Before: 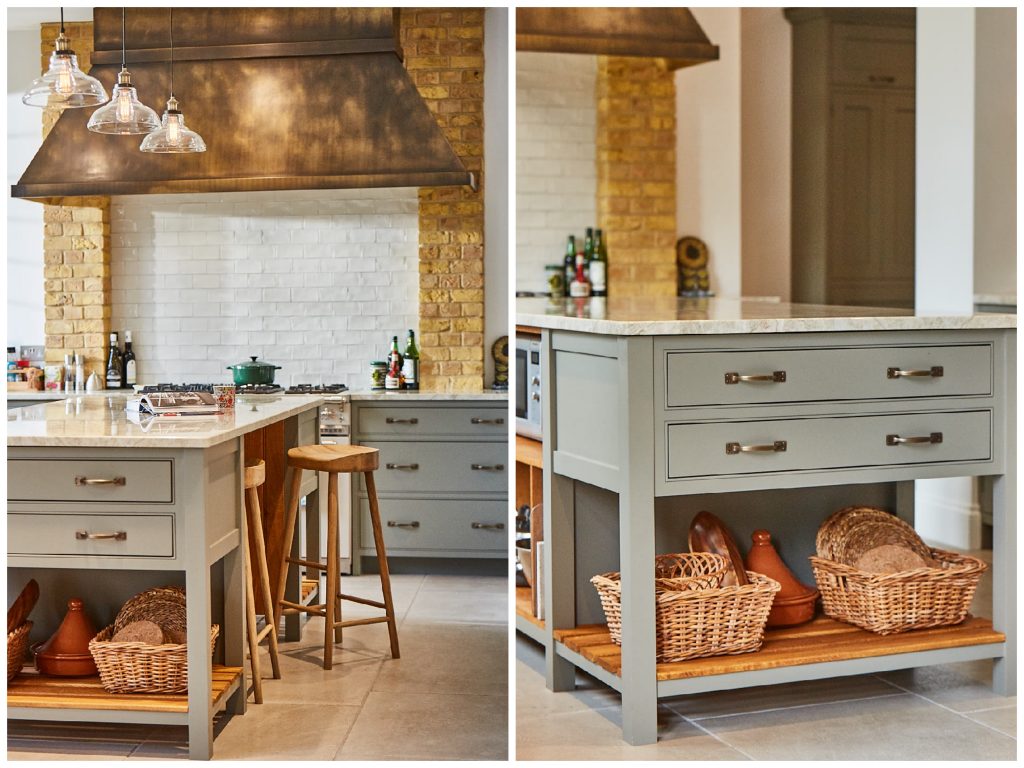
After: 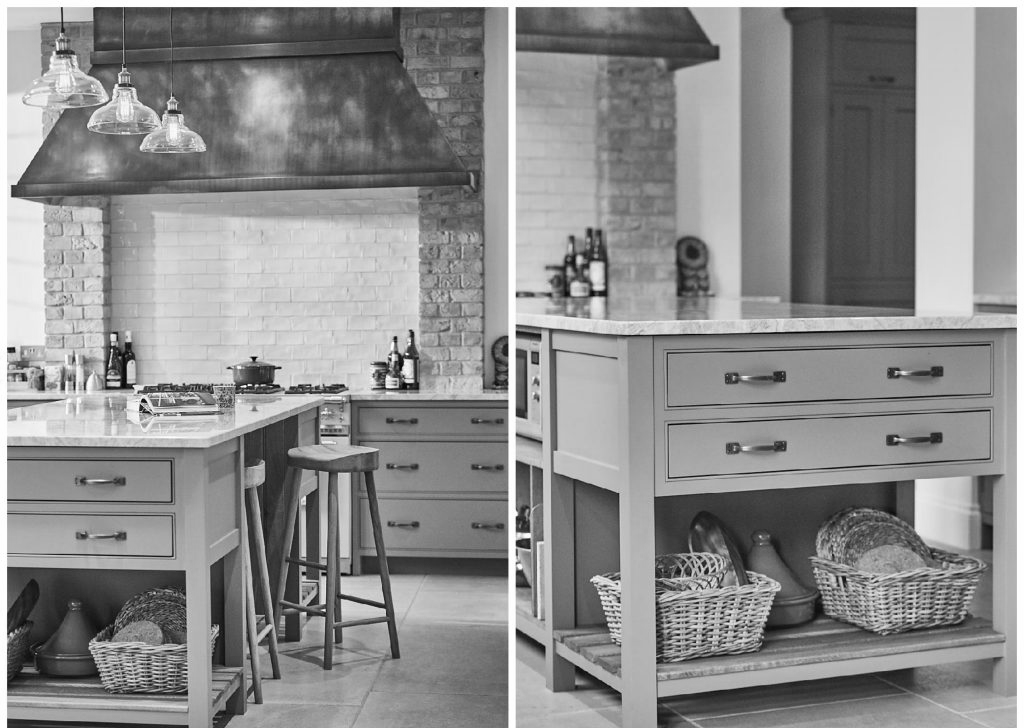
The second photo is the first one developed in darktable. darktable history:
crop and rotate: top 0%, bottom 5.097%
velvia: strength 15%
monochrome: on, module defaults
color correction: highlights a* -0.137, highlights b* -5.91, shadows a* -0.137, shadows b* -0.137
